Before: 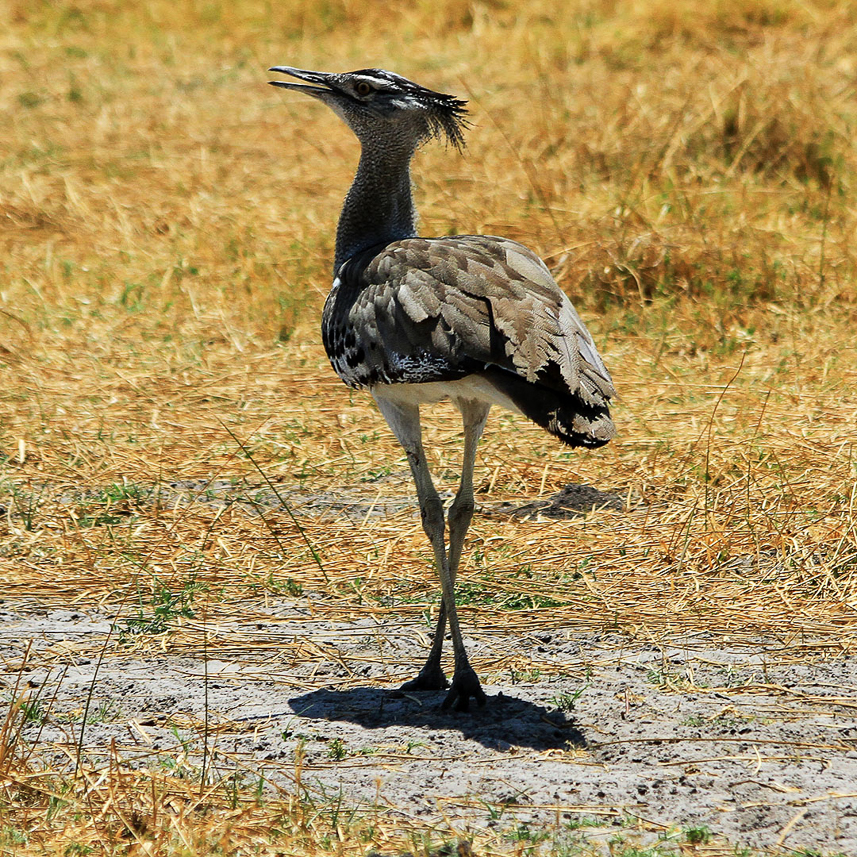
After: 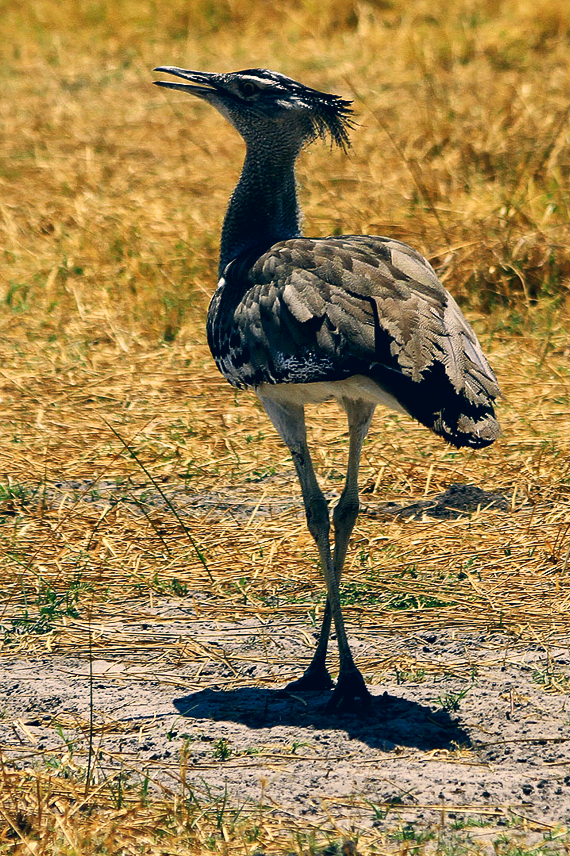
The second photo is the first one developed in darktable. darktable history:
crop and rotate: left 13.434%, right 19.954%
color correction: highlights a* 10.32, highlights b* 14.68, shadows a* -9.57, shadows b* -14.85
contrast brightness saturation: brightness -0.092
local contrast: mode bilateral grid, contrast 19, coarseness 50, detail 149%, midtone range 0.2
